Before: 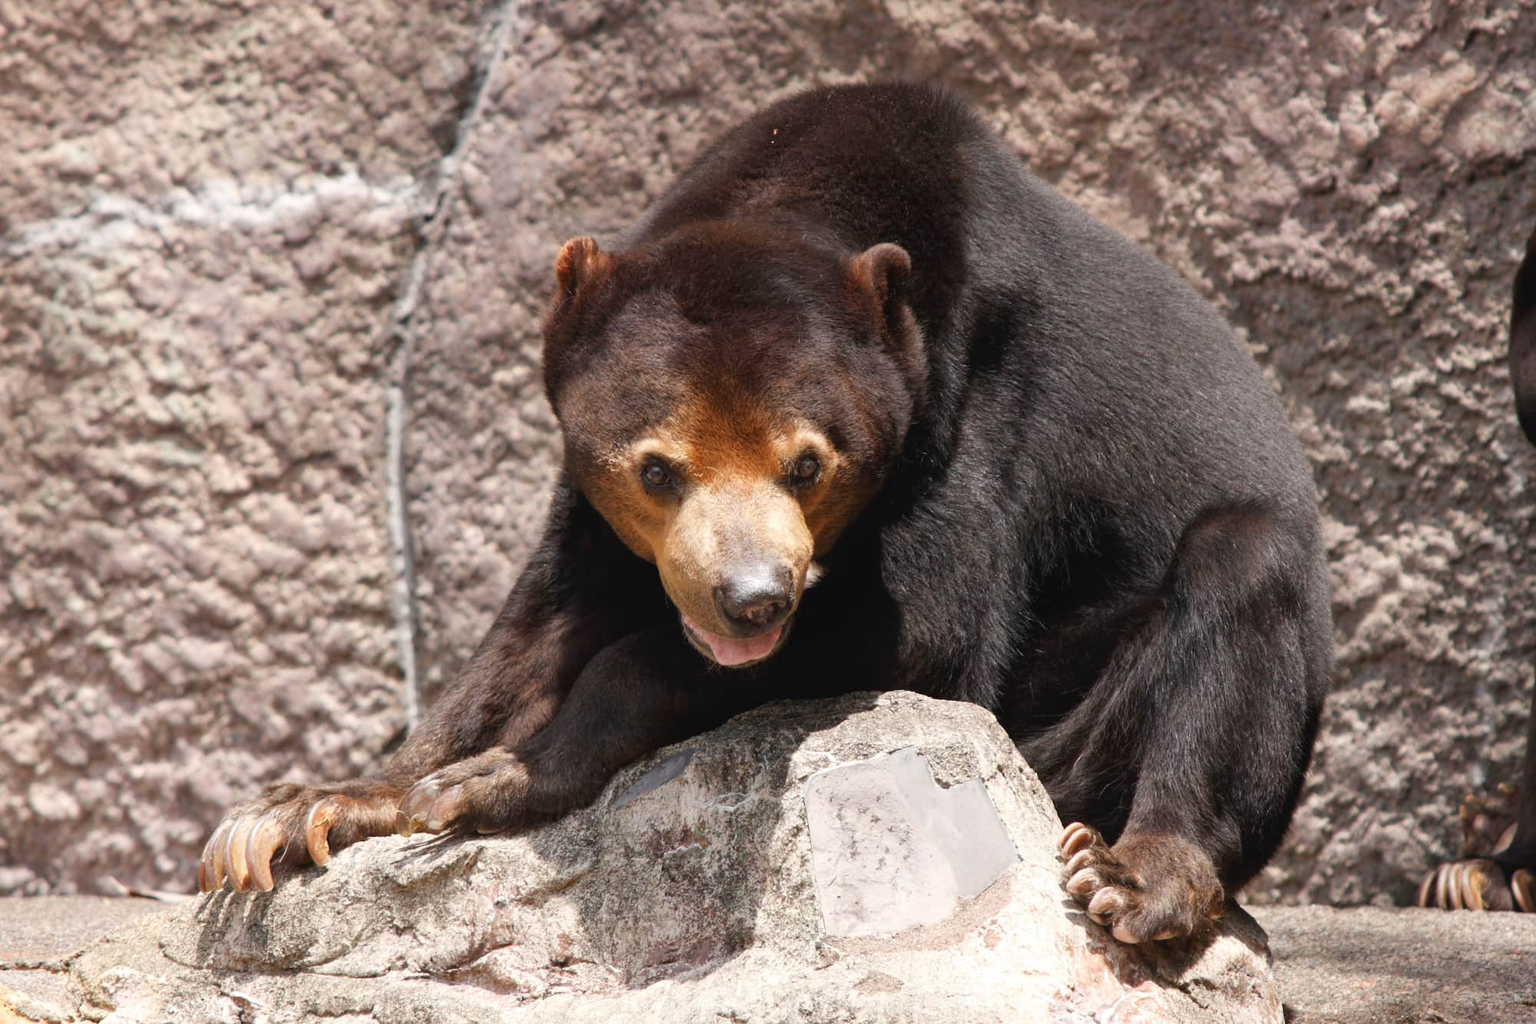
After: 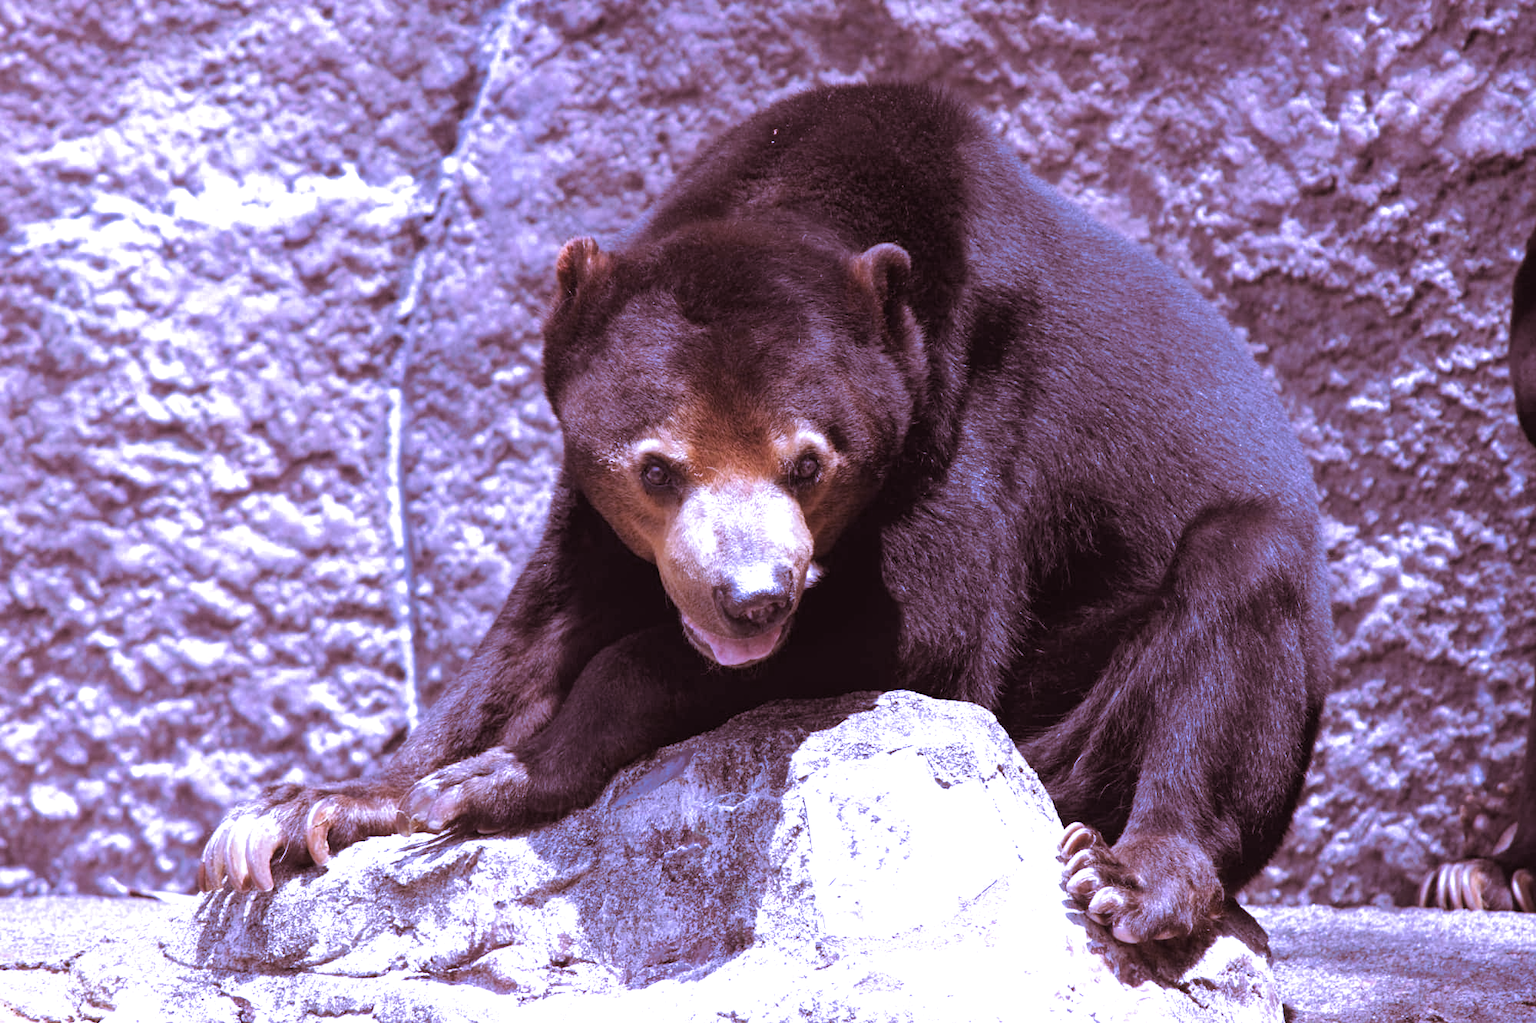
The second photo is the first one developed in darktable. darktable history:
white balance: red 0.98, blue 1.61
split-toning: shadows › saturation 0.41, highlights › saturation 0, compress 33.55%
